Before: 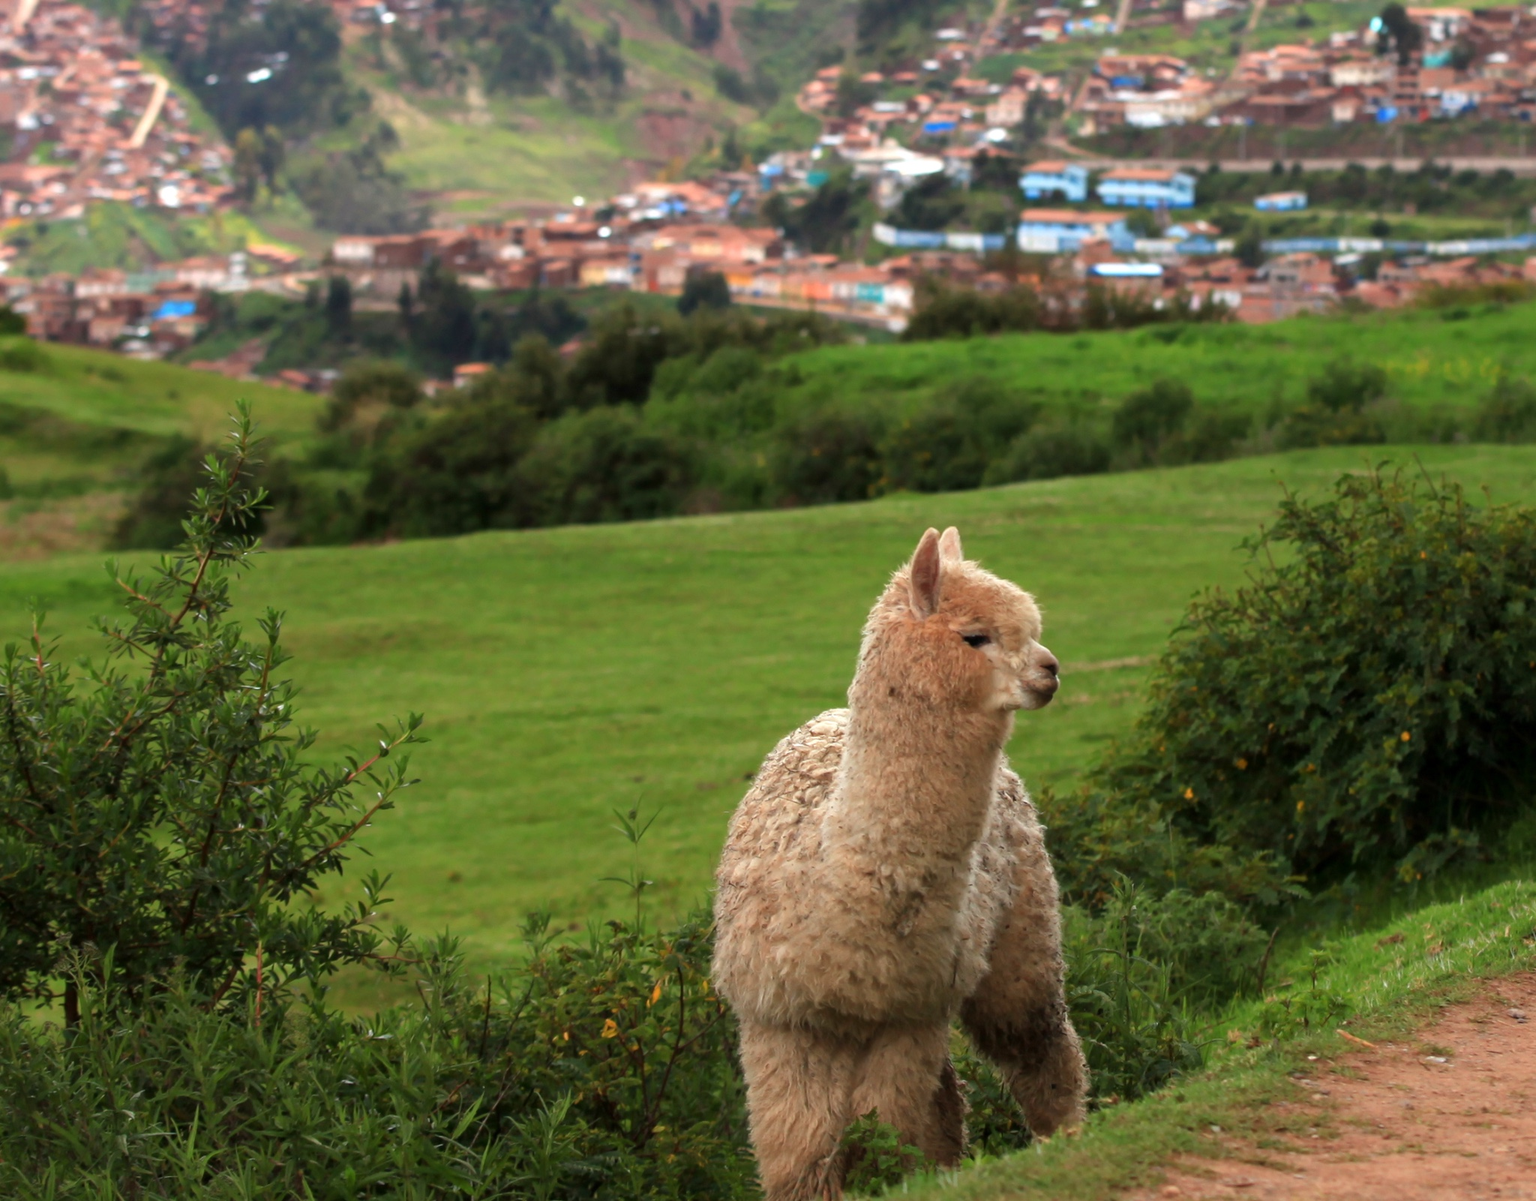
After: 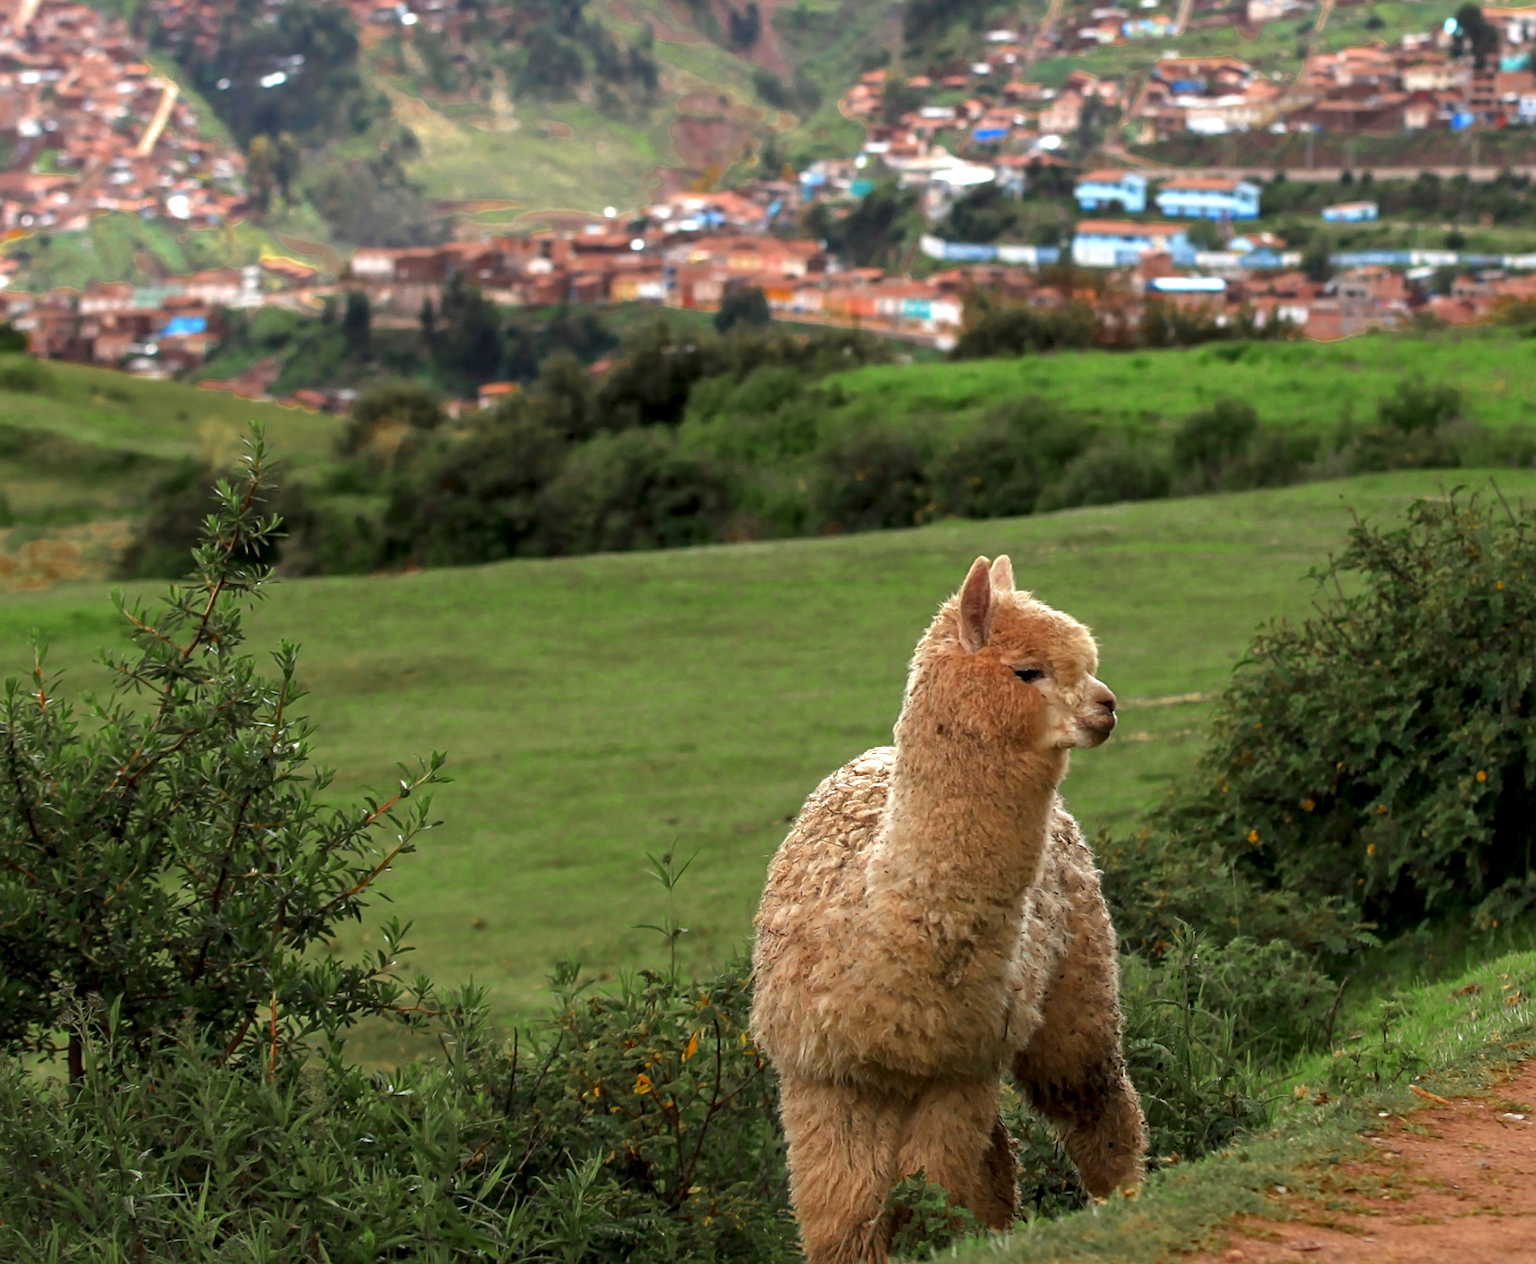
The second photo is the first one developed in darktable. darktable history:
sharpen: on, module defaults
exposure: exposure 0.201 EV, compensate highlight preservation false
crop and rotate: left 0%, right 5.117%
local contrast: on, module defaults
color zones: curves: ch0 [(0.11, 0.396) (0.195, 0.36) (0.25, 0.5) (0.303, 0.412) (0.357, 0.544) (0.75, 0.5) (0.967, 0.328)]; ch1 [(0, 0.468) (0.112, 0.512) (0.202, 0.6) (0.25, 0.5) (0.307, 0.352) (0.357, 0.544) (0.75, 0.5) (0.963, 0.524)]
